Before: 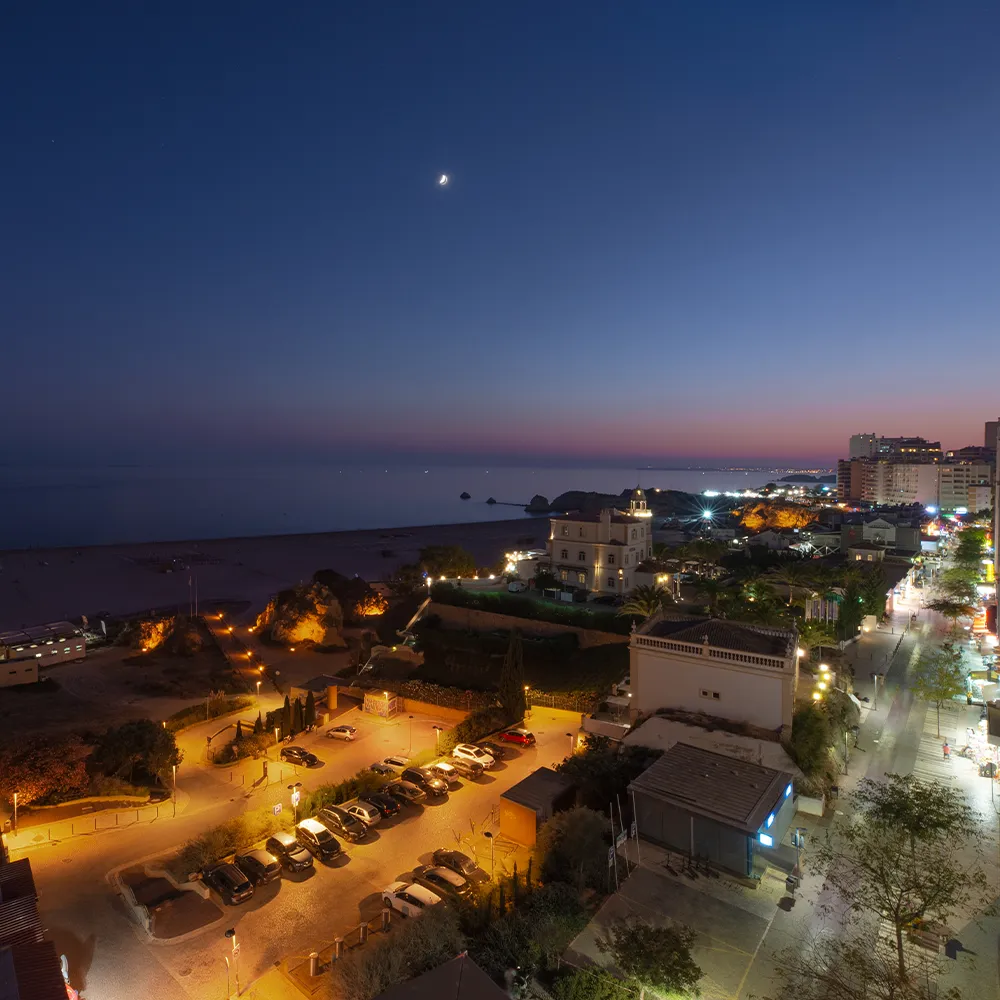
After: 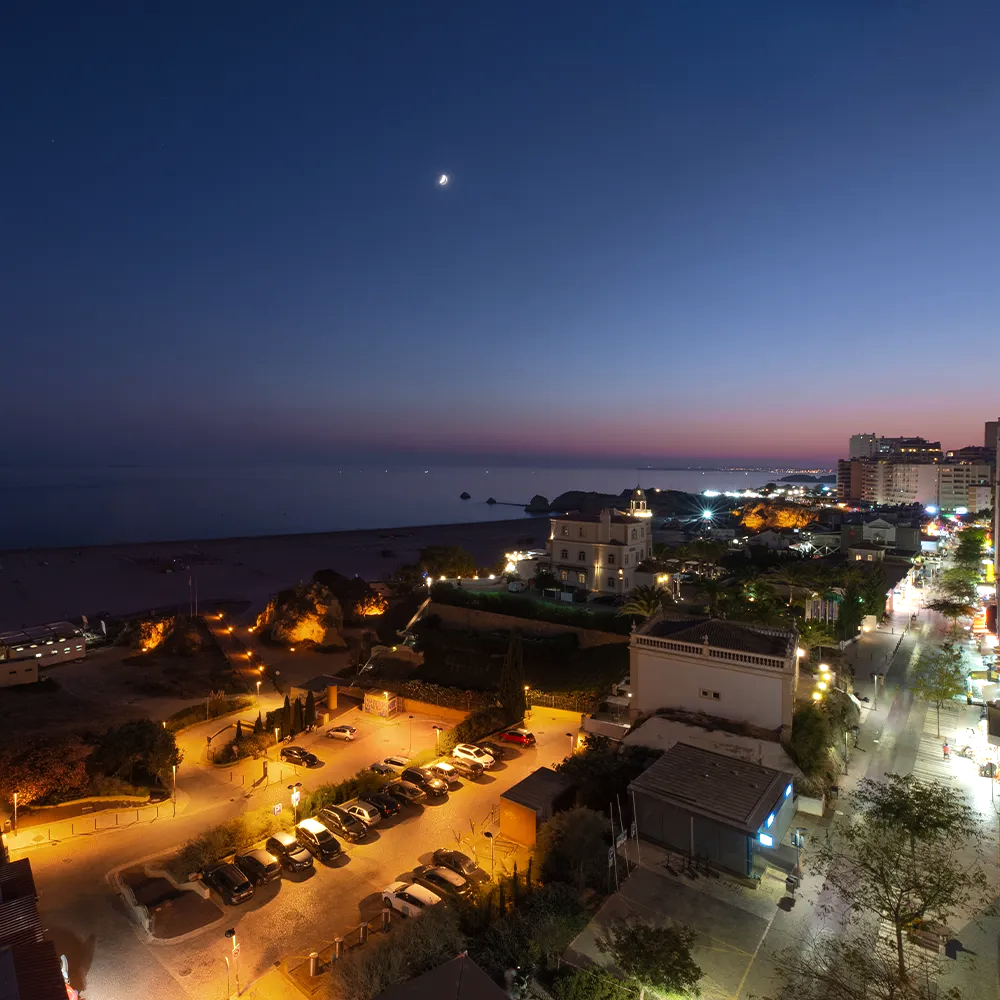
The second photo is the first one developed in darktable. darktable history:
tone equalizer: -8 EV -0.438 EV, -7 EV -0.384 EV, -6 EV -0.317 EV, -5 EV -0.193 EV, -3 EV 0.22 EV, -2 EV 0.328 EV, -1 EV 0.395 EV, +0 EV 0.406 EV, edges refinement/feathering 500, mask exposure compensation -1.57 EV, preserve details no
